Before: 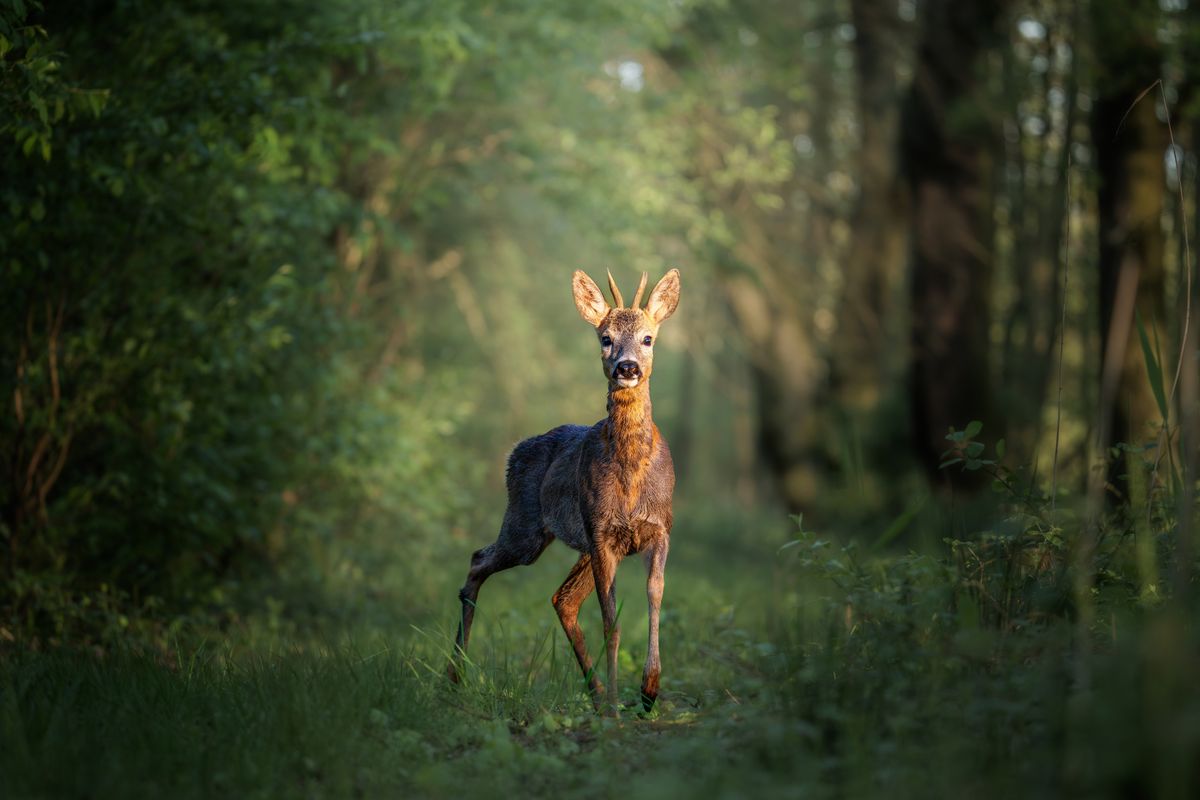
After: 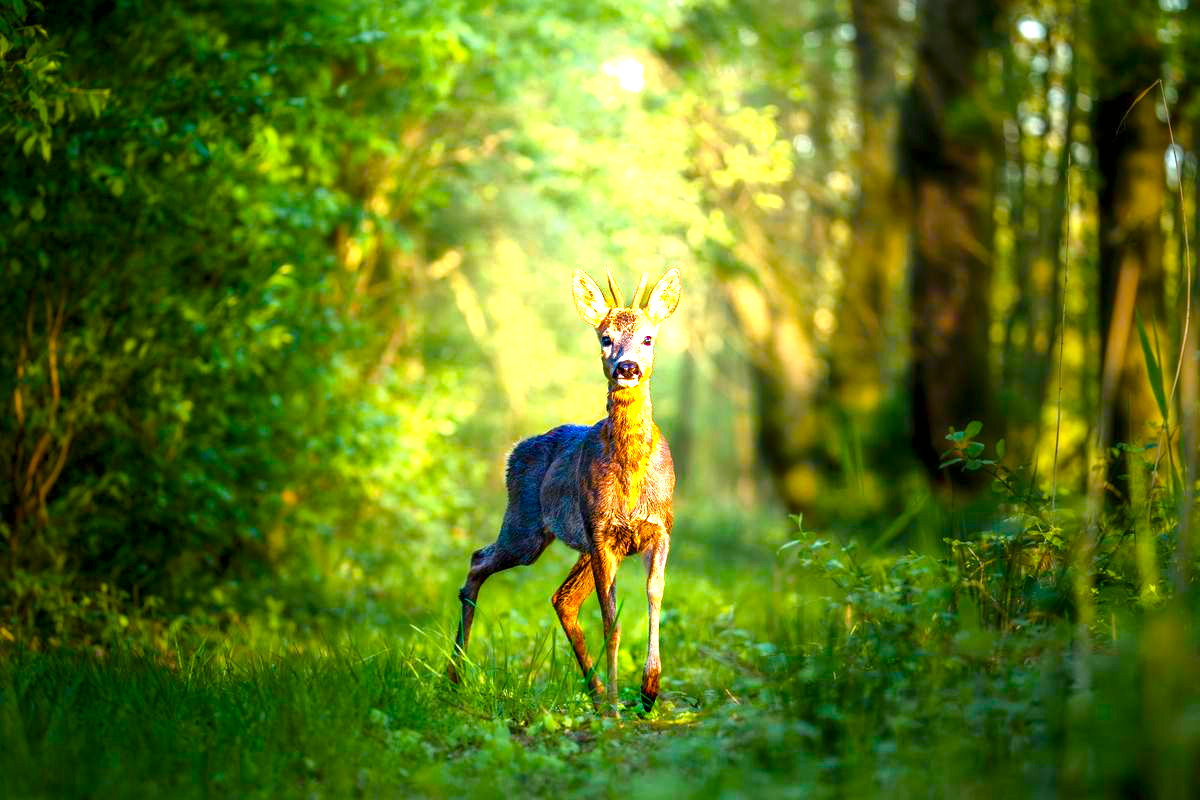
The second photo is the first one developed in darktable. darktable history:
exposure: exposure 1.223 EV, compensate highlight preservation false
tone equalizer: on, module defaults
color balance rgb: linear chroma grading › global chroma 25%, perceptual saturation grading › global saturation 45%, perceptual saturation grading › highlights -50%, perceptual saturation grading › shadows 30%, perceptual brilliance grading › global brilliance 18%, global vibrance 40%
local contrast: mode bilateral grid, contrast 25, coarseness 60, detail 151%, midtone range 0.2
